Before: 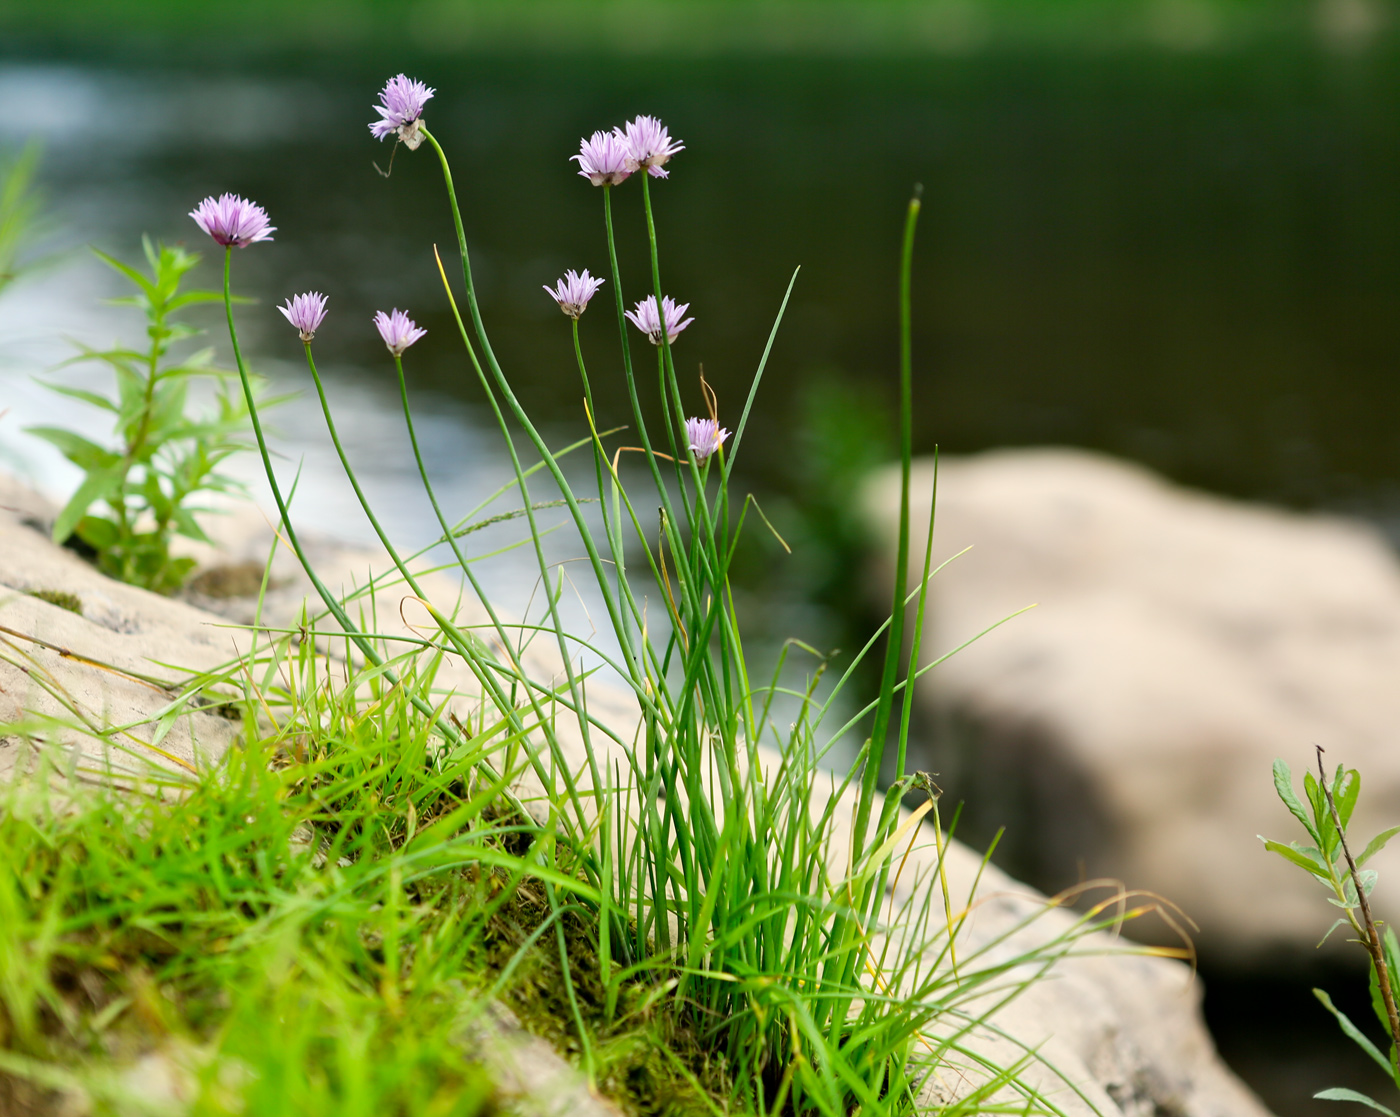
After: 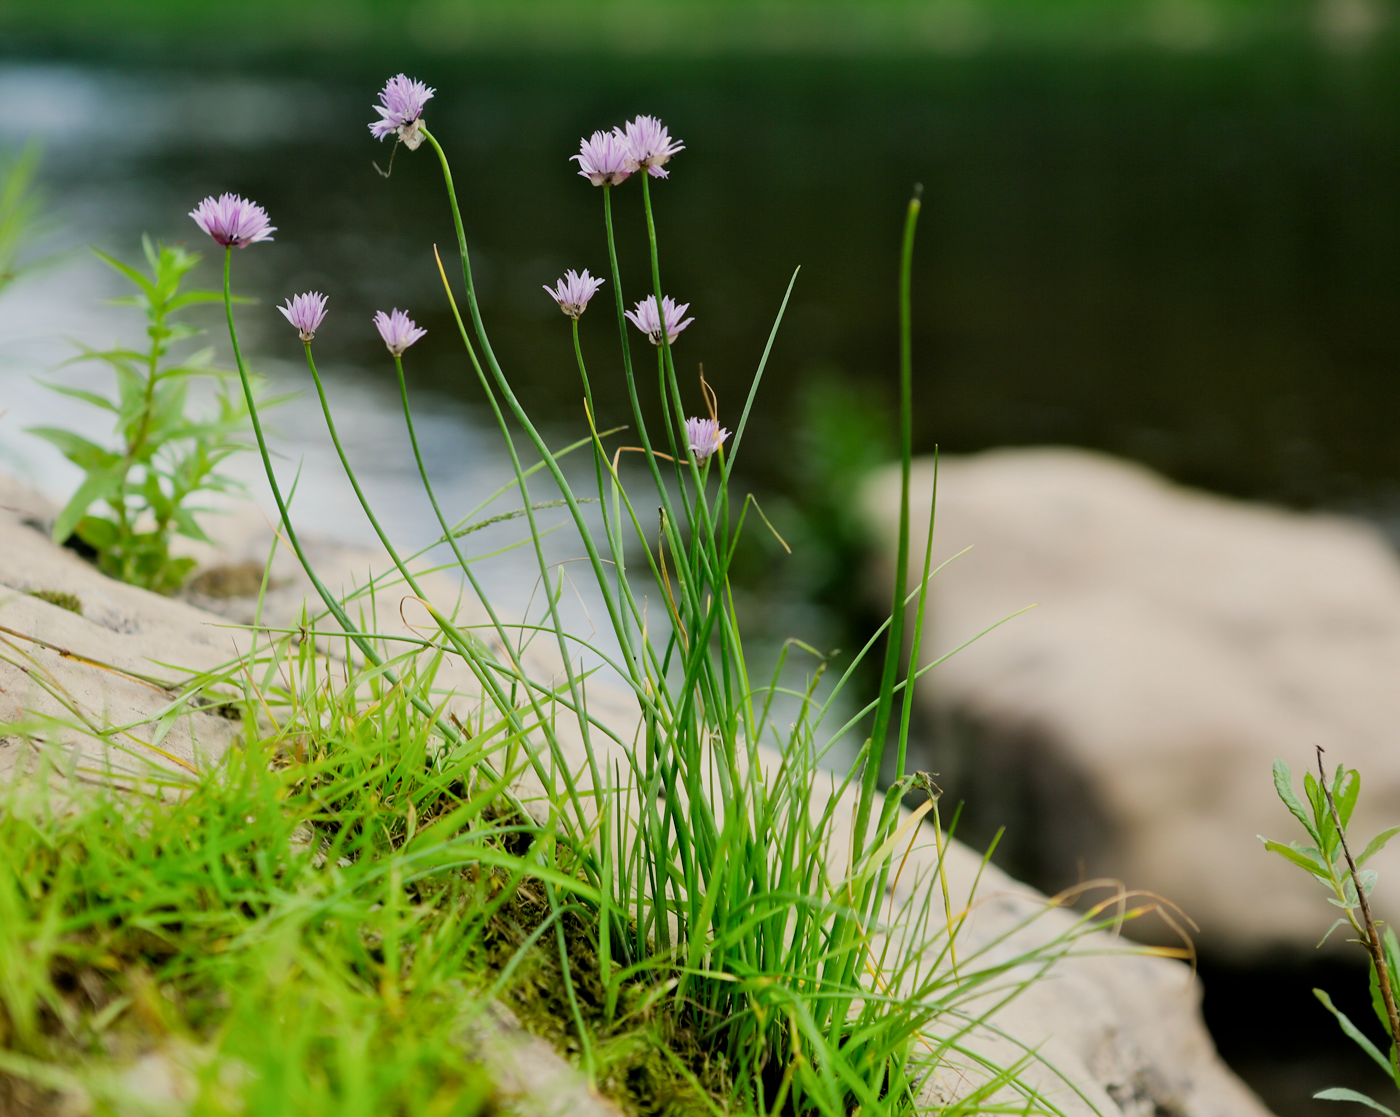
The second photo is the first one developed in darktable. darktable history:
local contrast: mode bilateral grid, contrast 16, coarseness 35, detail 104%, midtone range 0.2
filmic rgb: black relative exposure -8.03 EV, white relative exposure 3.98 EV, hardness 4.15, contrast 0.995
exposure: exposure -0.068 EV, compensate highlight preservation false
